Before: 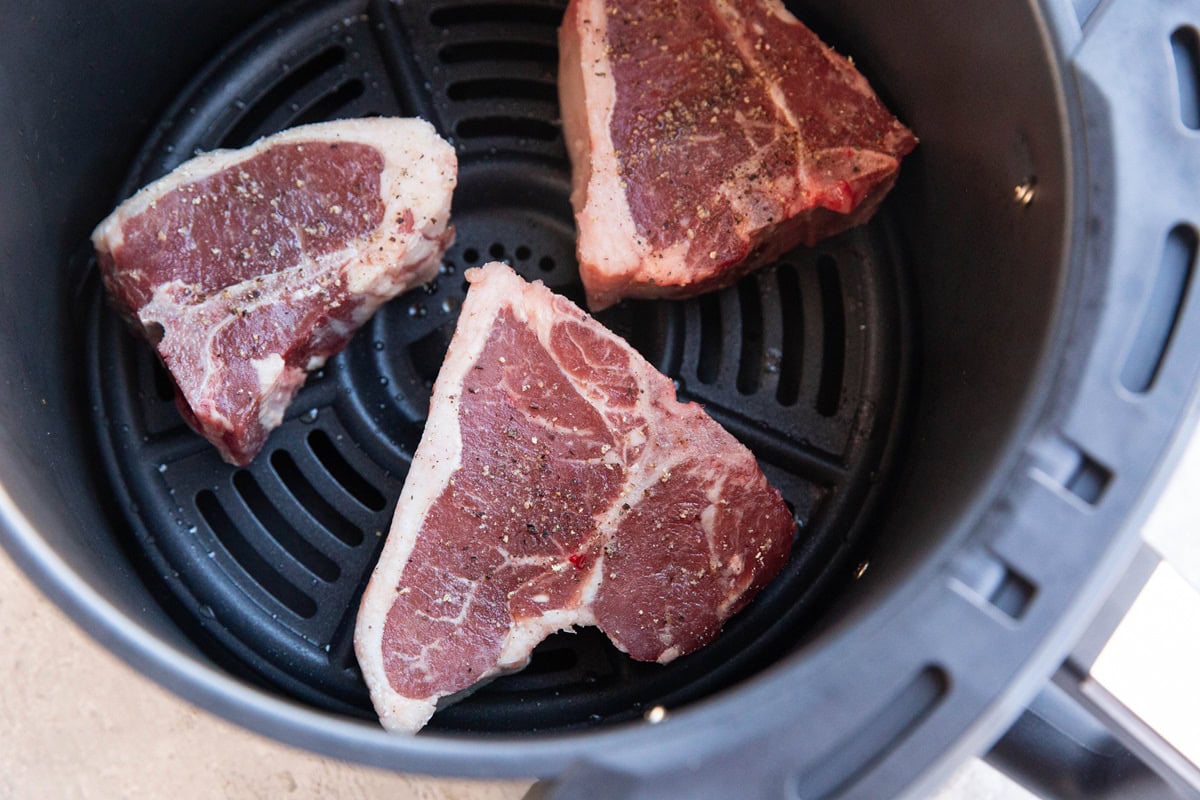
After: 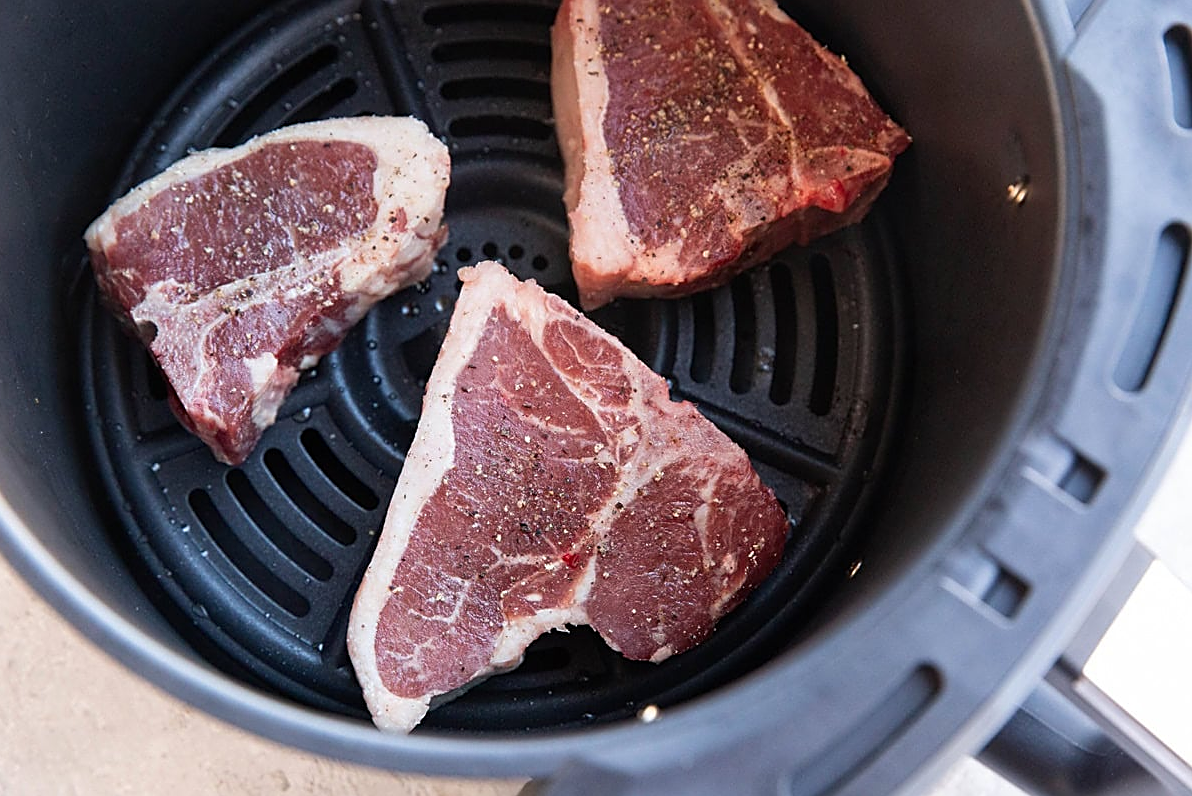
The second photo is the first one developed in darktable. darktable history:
crop and rotate: left 0.614%, top 0.179%, bottom 0.309%
sharpen: amount 0.6
